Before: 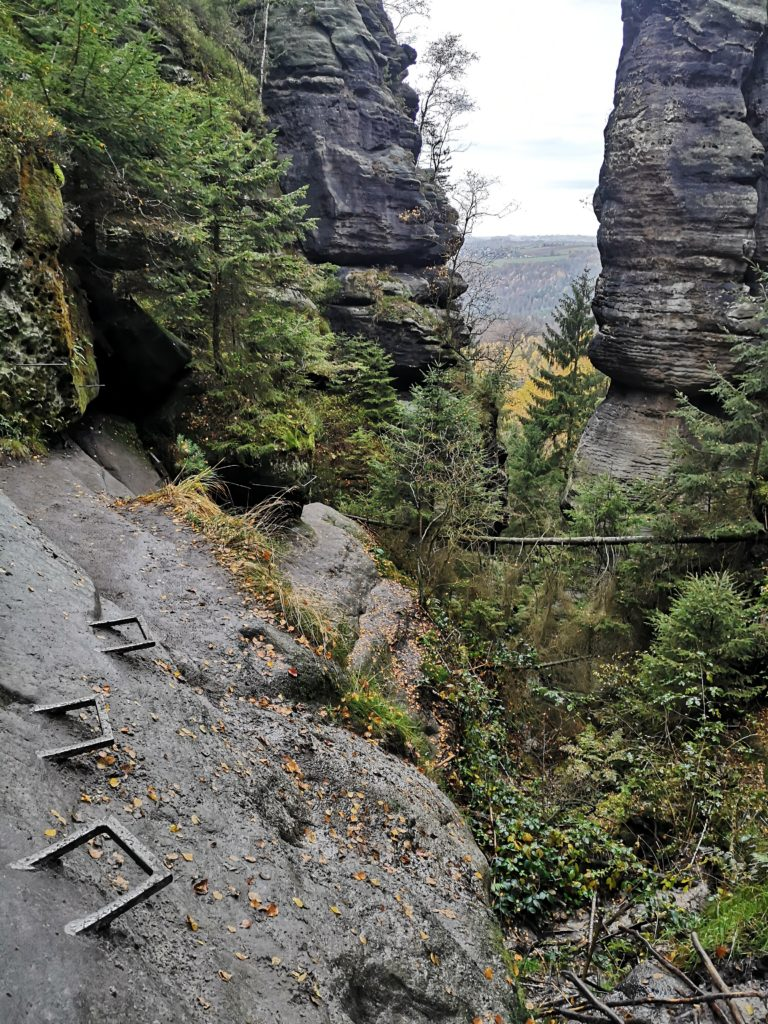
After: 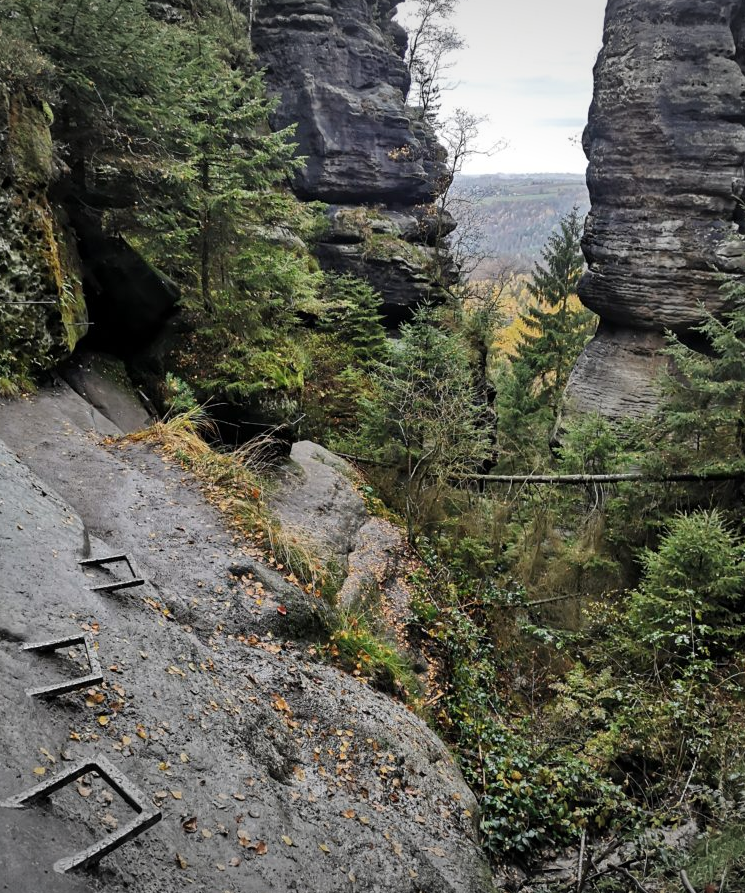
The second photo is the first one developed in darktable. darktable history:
vignetting: fall-off start 100%, brightness -0.282, width/height ratio 1.31
crop: left 1.507%, top 6.147%, right 1.379%, bottom 6.637%
